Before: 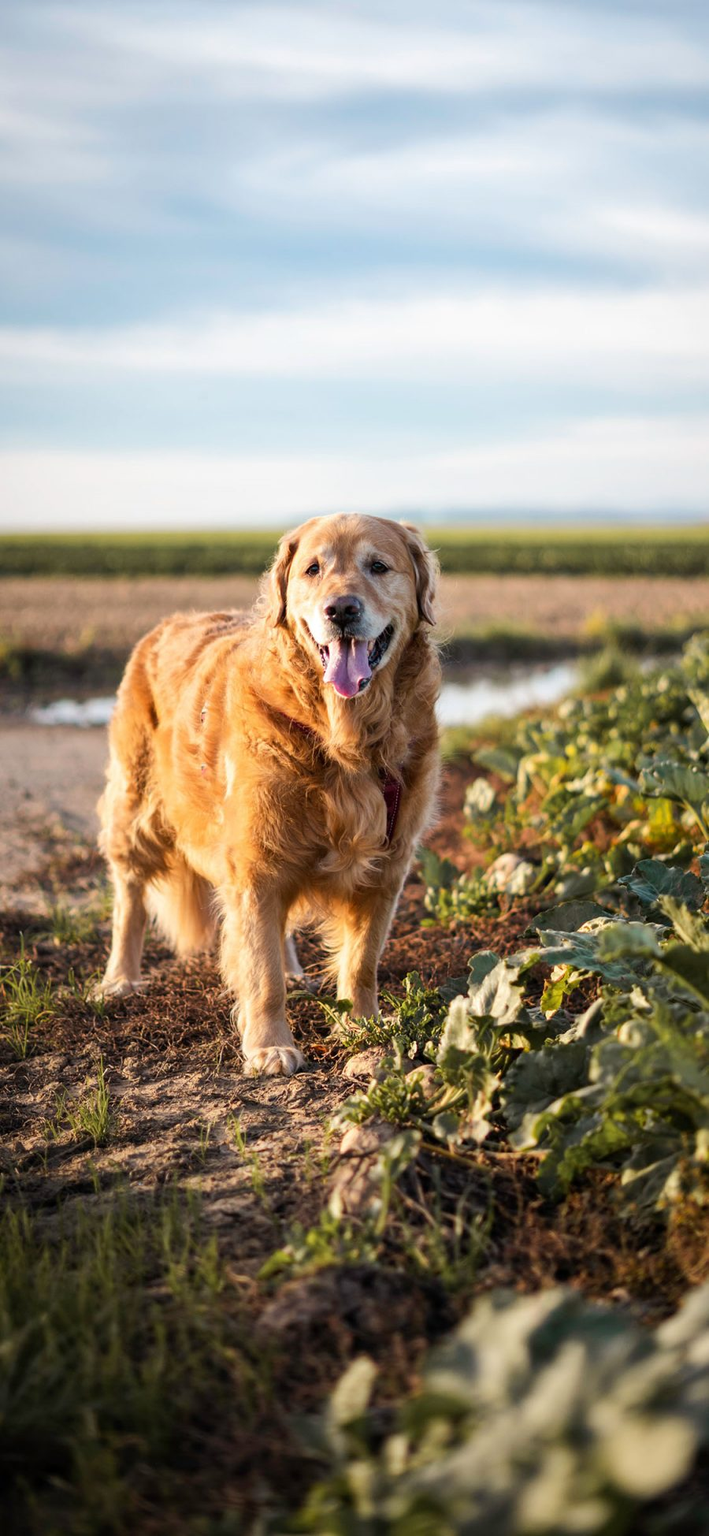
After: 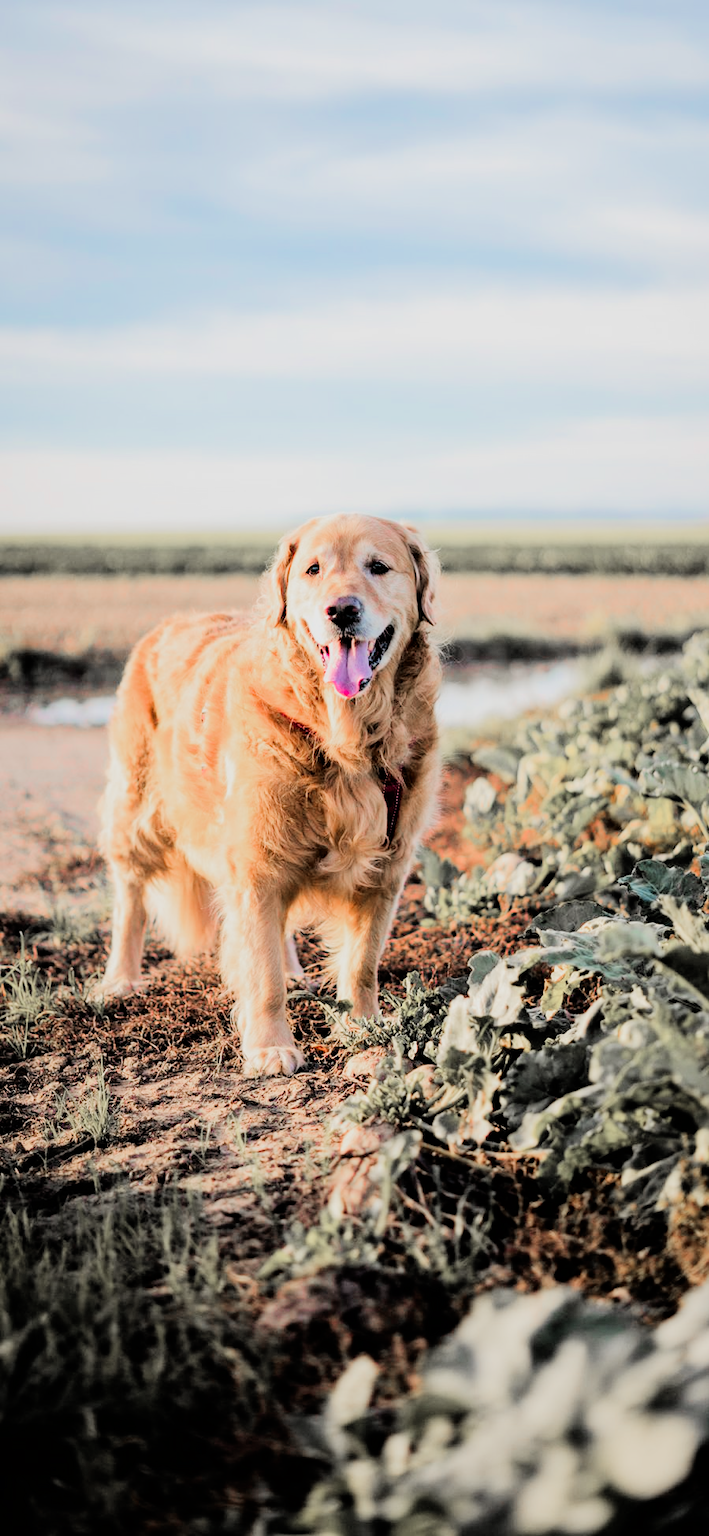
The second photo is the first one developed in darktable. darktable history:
filmic rgb: black relative exposure -7.77 EV, white relative exposure 4.37 EV, hardness 3.75, latitude 50.08%, contrast 1.101, iterations of high-quality reconstruction 0
tone equalizer: -7 EV 0.149 EV, -6 EV 0.612 EV, -5 EV 1.19 EV, -4 EV 1.34 EV, -3 EV 1.13 EV, -2 EV 0.6 EV, -1 EV 0.148 EV, edges refinement/feathering 500, mask exposure compensation -1.57 EV, preserve details no
color zones: curves: ch1 [(0, 0.708) (0.088, 0.648) (0.245, 0.187) (0.429, 0.326) (0.571, 0.498) (0.714, 0.5) (0.857, 0.5) (1, 0.708)]
